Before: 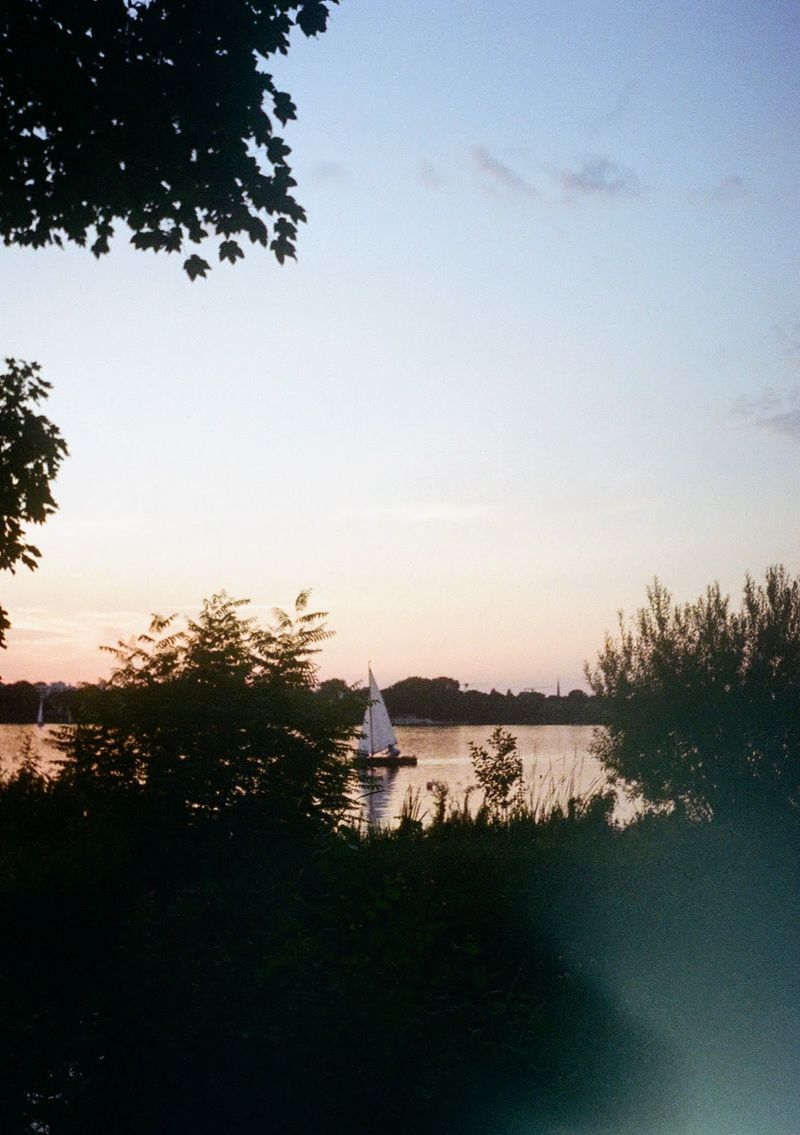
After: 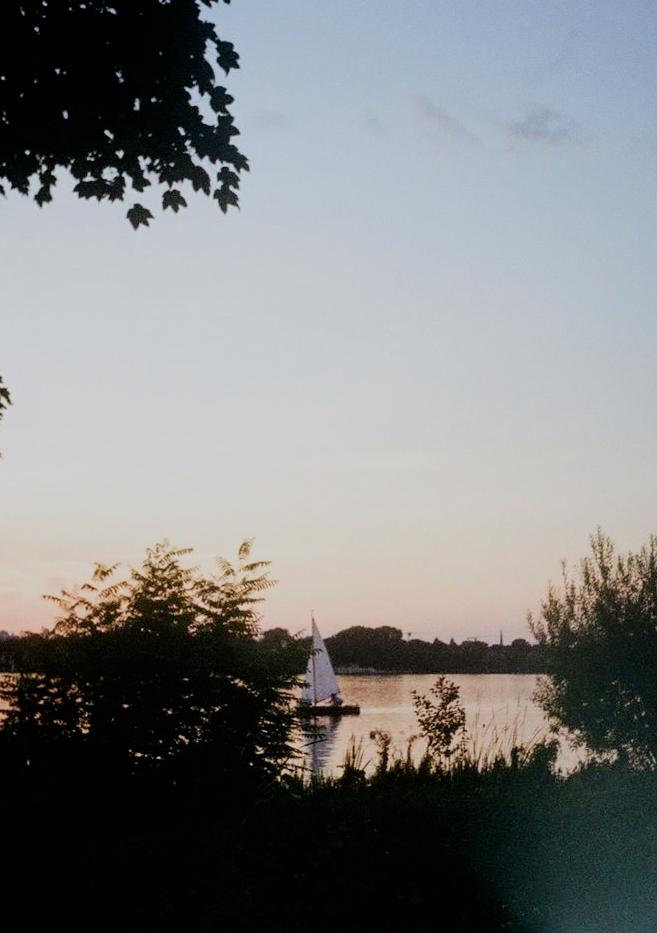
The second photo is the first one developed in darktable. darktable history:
filmic rgb: black relative exposure -7.65 EV, white relative exposure 4.56 EV, hardness 3.61
crop and rotate: left 7.196%, top 4.574%, right 10.605%, bottom 13.178%
